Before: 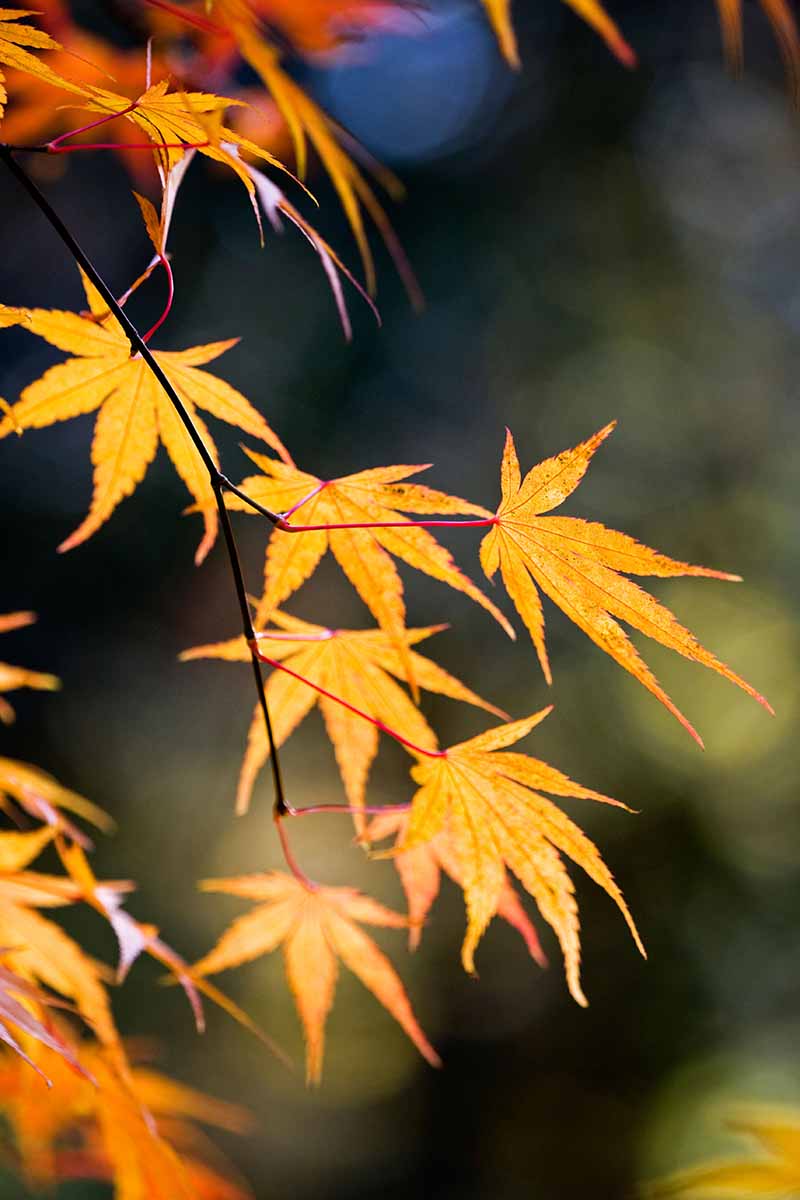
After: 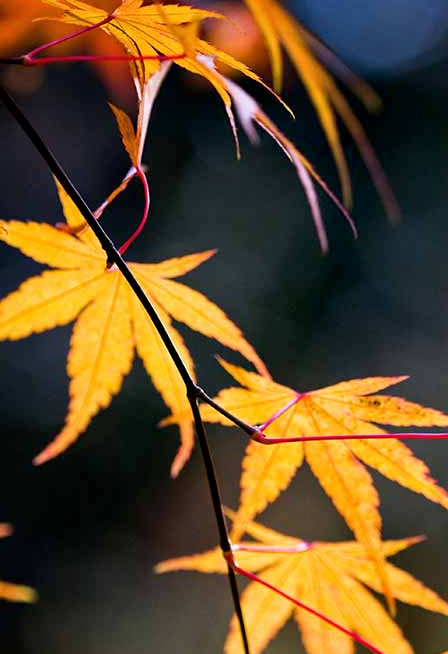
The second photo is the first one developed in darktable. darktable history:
local contrast: mode bilateral grid, contrast 19, coarseness 50, detail 128%, midtone range 0.2
crop and rotate: left 3.031%, top 7.376%, right 40.895%, bottom 38.095%
